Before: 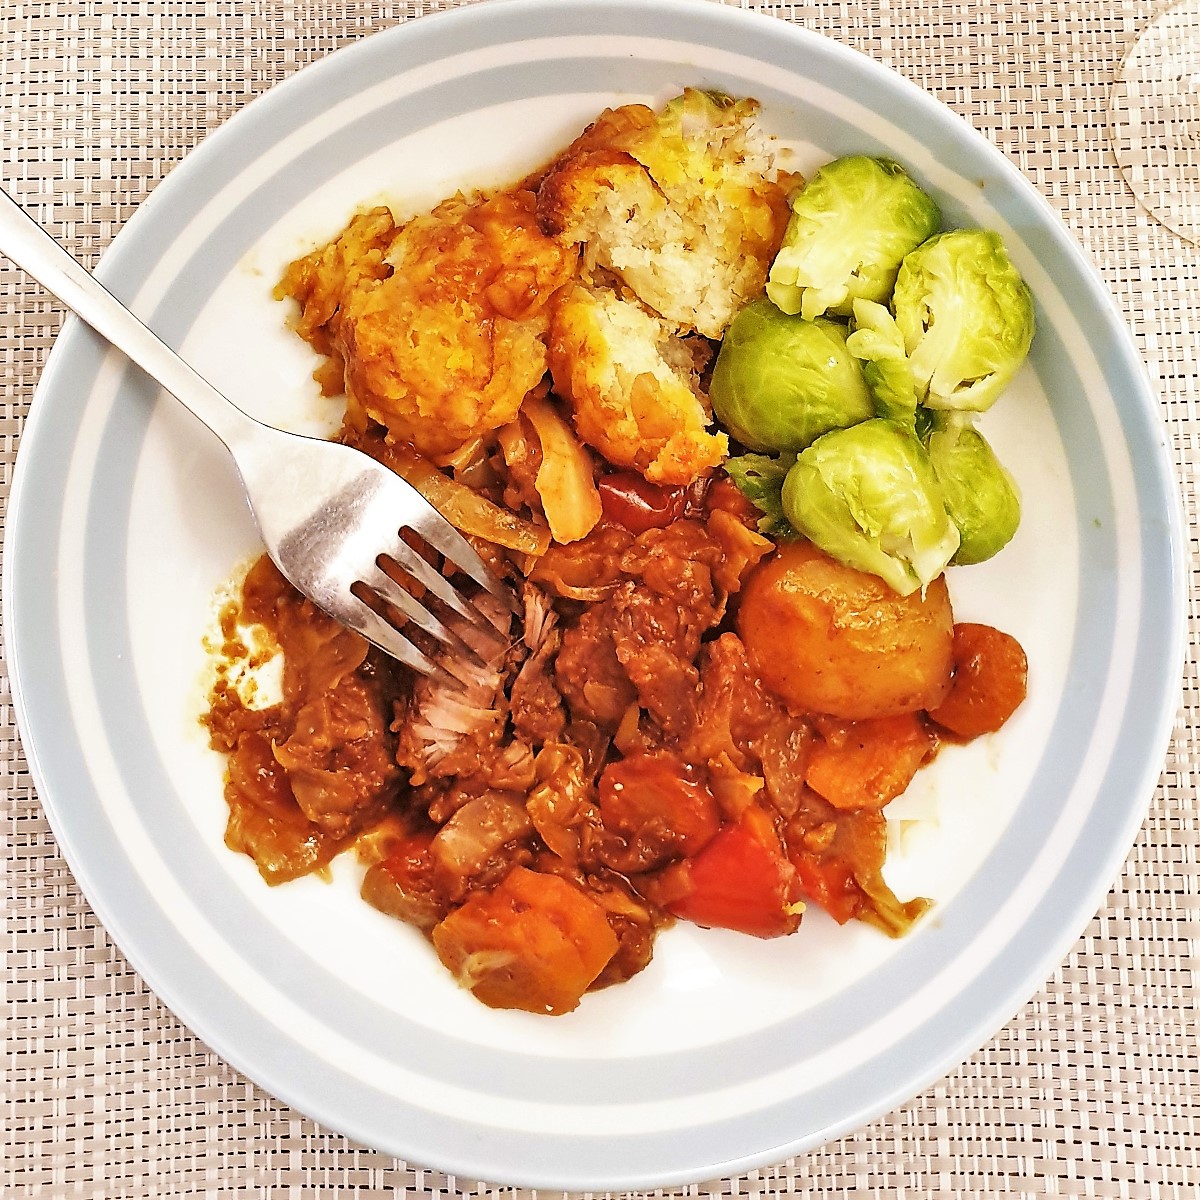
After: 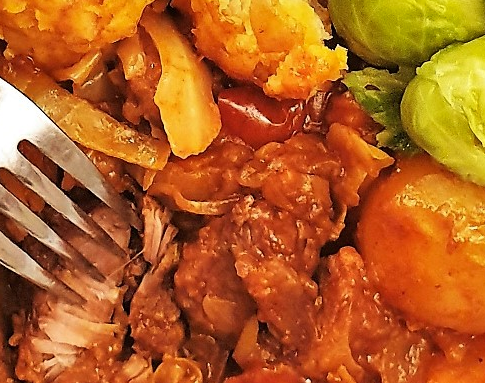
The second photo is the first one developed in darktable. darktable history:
rgb curve: curves: ch2 [(0, 0) (0.567, 0.512) (1, 1)], mode RGB, independent channels
crop: left 31.751%, top 32.172%, right 27.8%, bottom 35.83%
